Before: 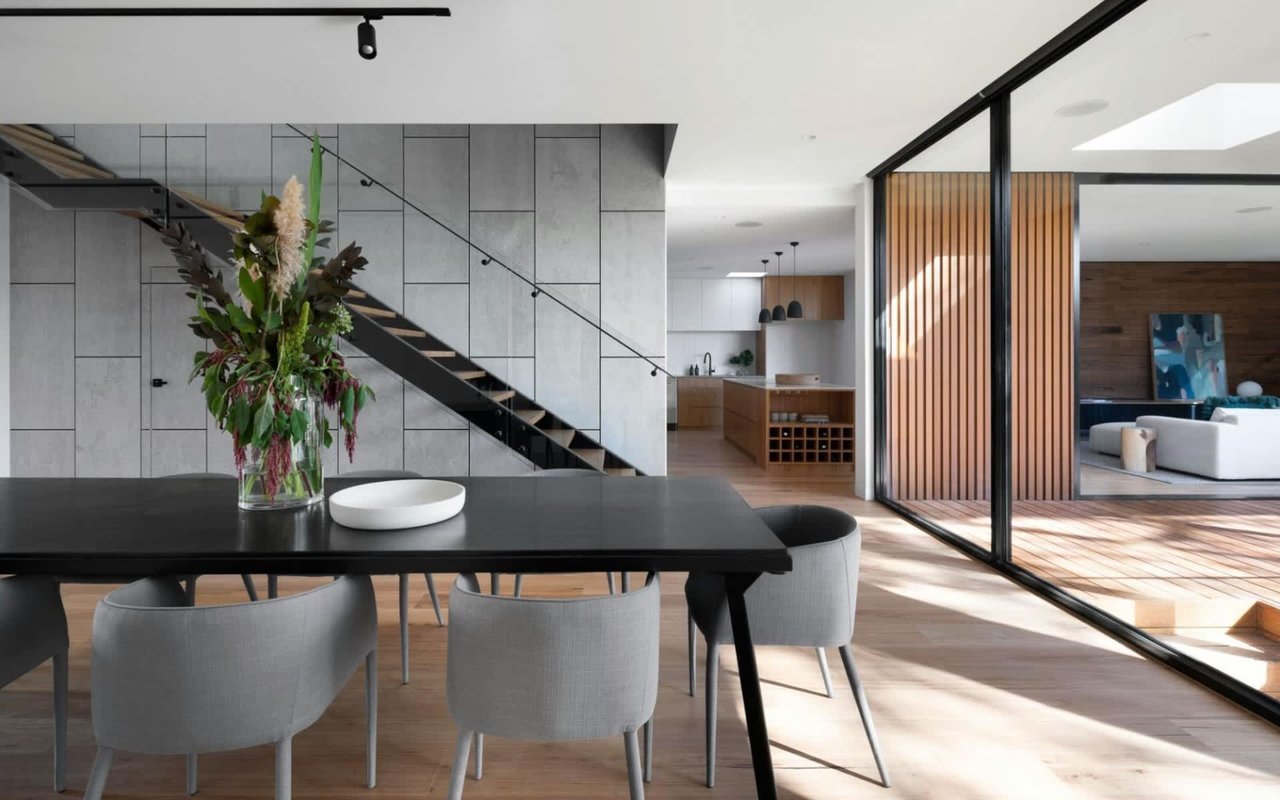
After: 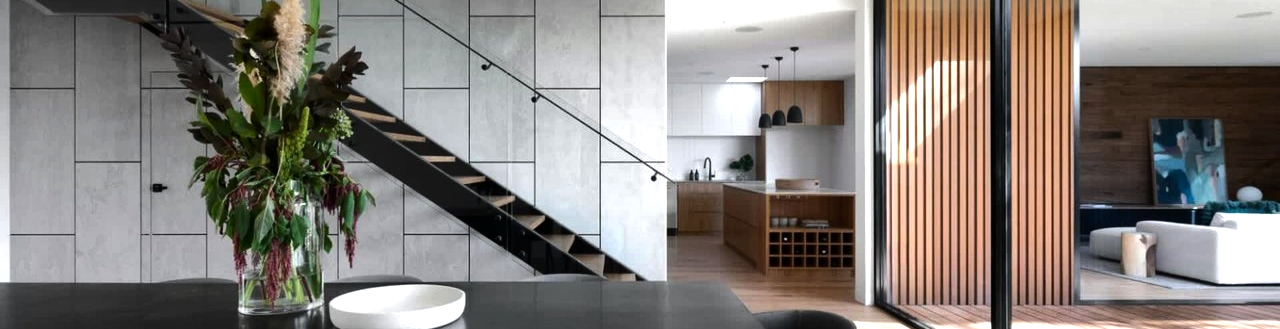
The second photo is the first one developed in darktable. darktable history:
crop and rotate: top 24.378%, bottom 34.439%
shadows and highlights: shadows -19.98, white point adjustment -1.88, highlights -35.1
tone equalizer: -8 EV -0.74 EV, -7 EV -0.72 EV, -6 EV -0.619 EV, -5 EV -0.371 EV, -3 EV 0.389 EV, -2 EV 0.6 EV, -1 EV 0.689 EV, +0 EV 0.753 EV, edges refinement/feathering 500, mask exposure compensation -1.57 EV, preserve details no
